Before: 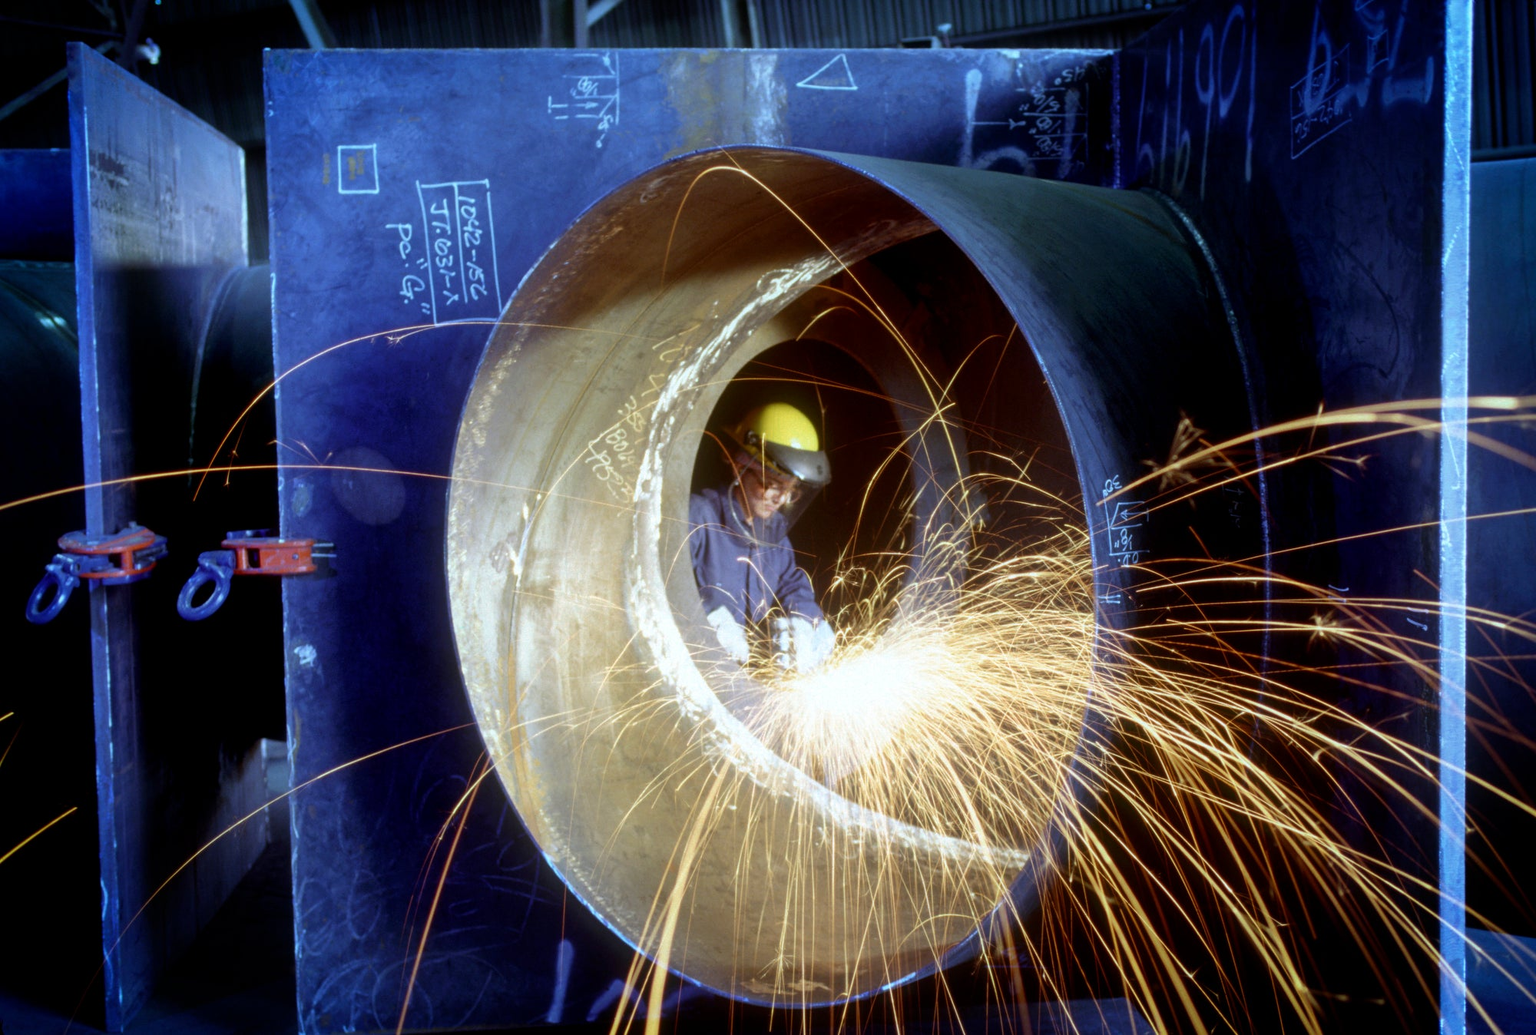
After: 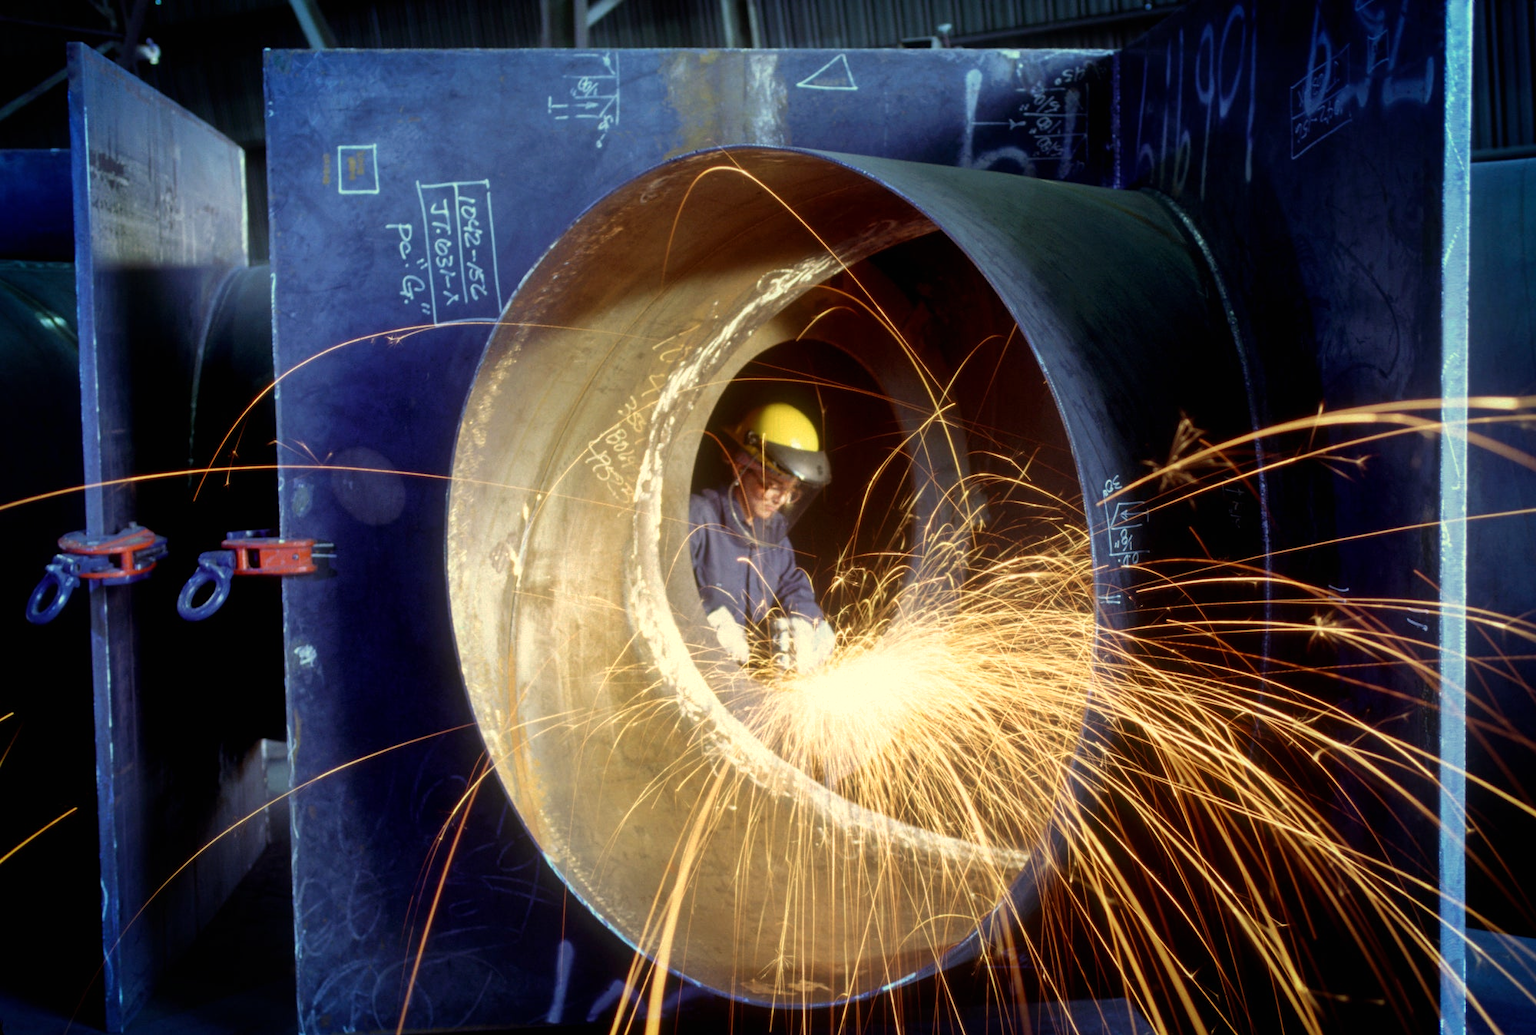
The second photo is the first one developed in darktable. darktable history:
exposure: black level correction 0, compensate exposure bias true, compensate highlight preservation false
shadows and highlights: shadows 5, soften with gaussian
white balance: red 1.123, blue 0.83
